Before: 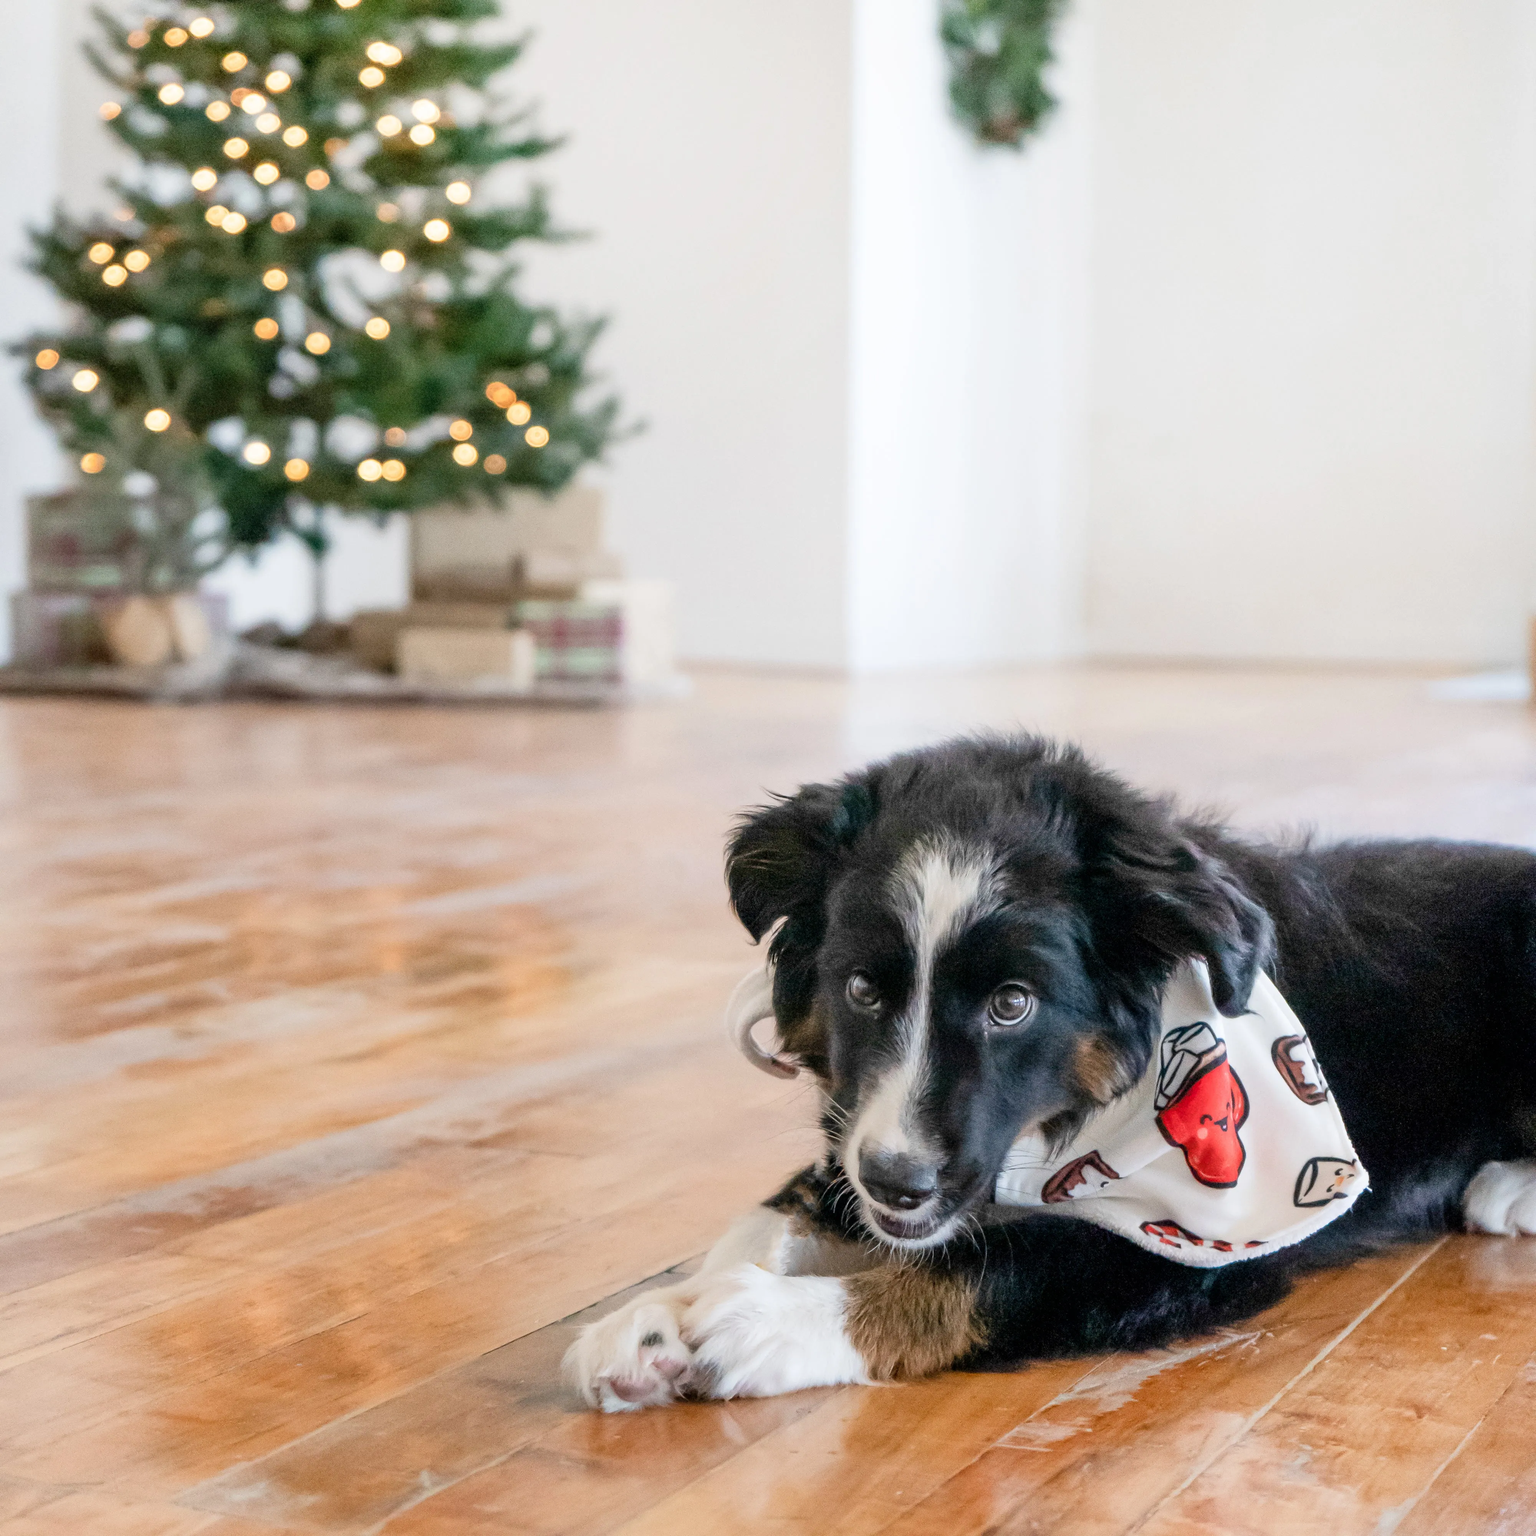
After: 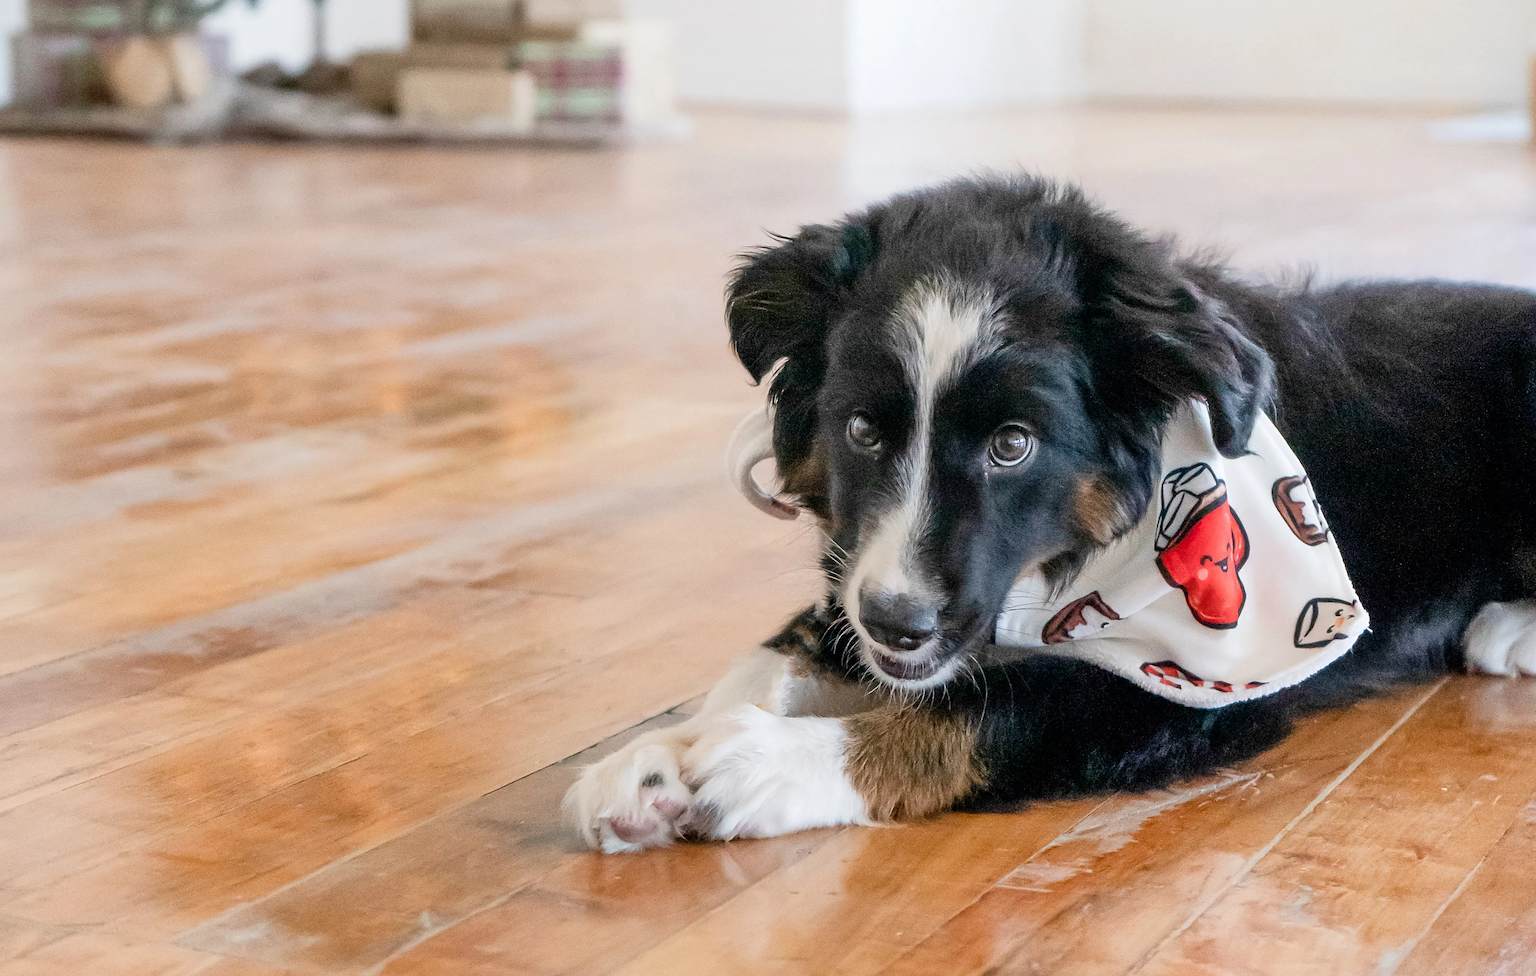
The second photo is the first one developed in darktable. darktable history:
crop and rotate: top 36.435%
sharpen: on, module defaults
